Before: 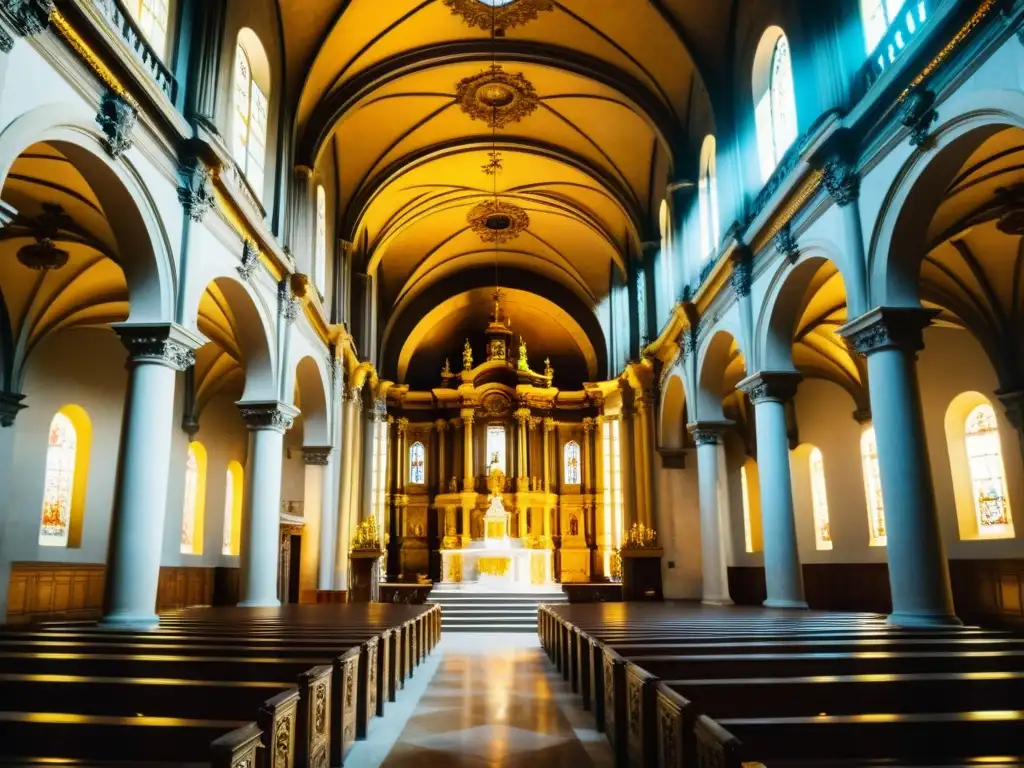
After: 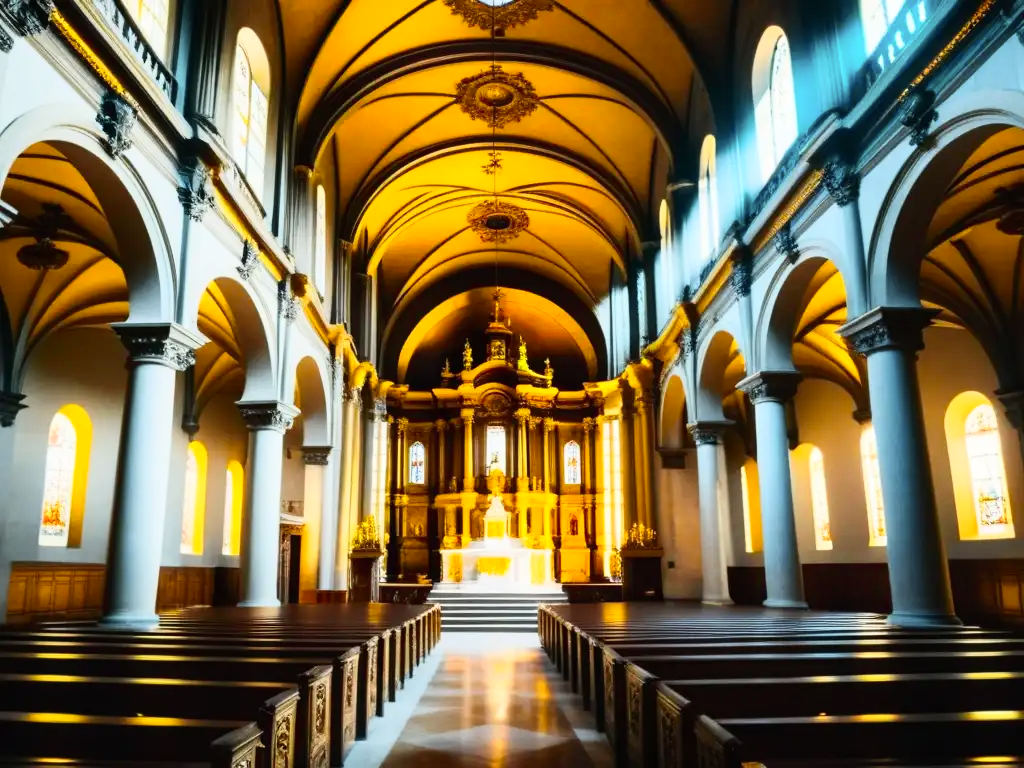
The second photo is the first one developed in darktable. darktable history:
tone curve: curves: ch0 [(0, 0.003) (0.117, 0.101) (0.257, 0.246) (0.408, 0.432) (0.632, 0.716) (0.795, 0.884) (1, 1)]; ch1 [(0, 0) (0.227, 0.197) (0.405, 0.421) (0.501, 0.501) (0.522, 0.526) (0.546, 0.564) (0.589, 0.602) (0.696, 0.761) (0.976, 0.992)]; ch2 [(0, 0) (0.208, 0.176) (0.377, 0.38) (0.5, 0.5) (0.537, 0.534) (0.571, 0.577) (0.627, 0.64) (0.698, 0.76) (1, 1)], color space Lab, independent channels, preserve colors none
